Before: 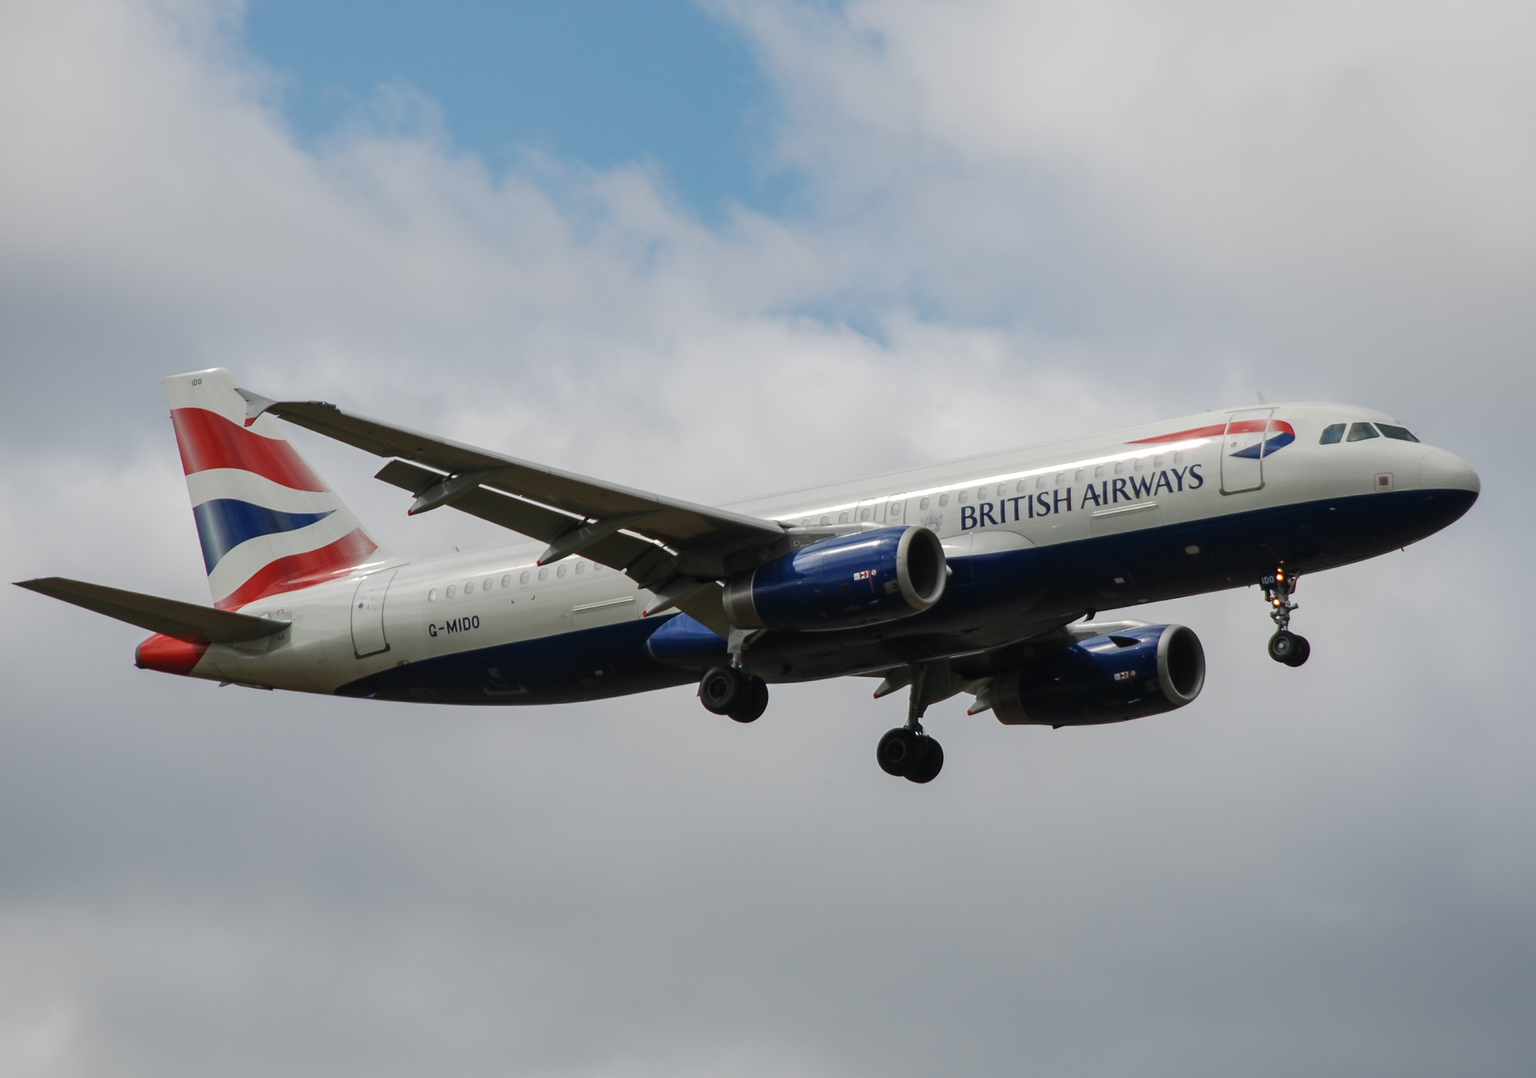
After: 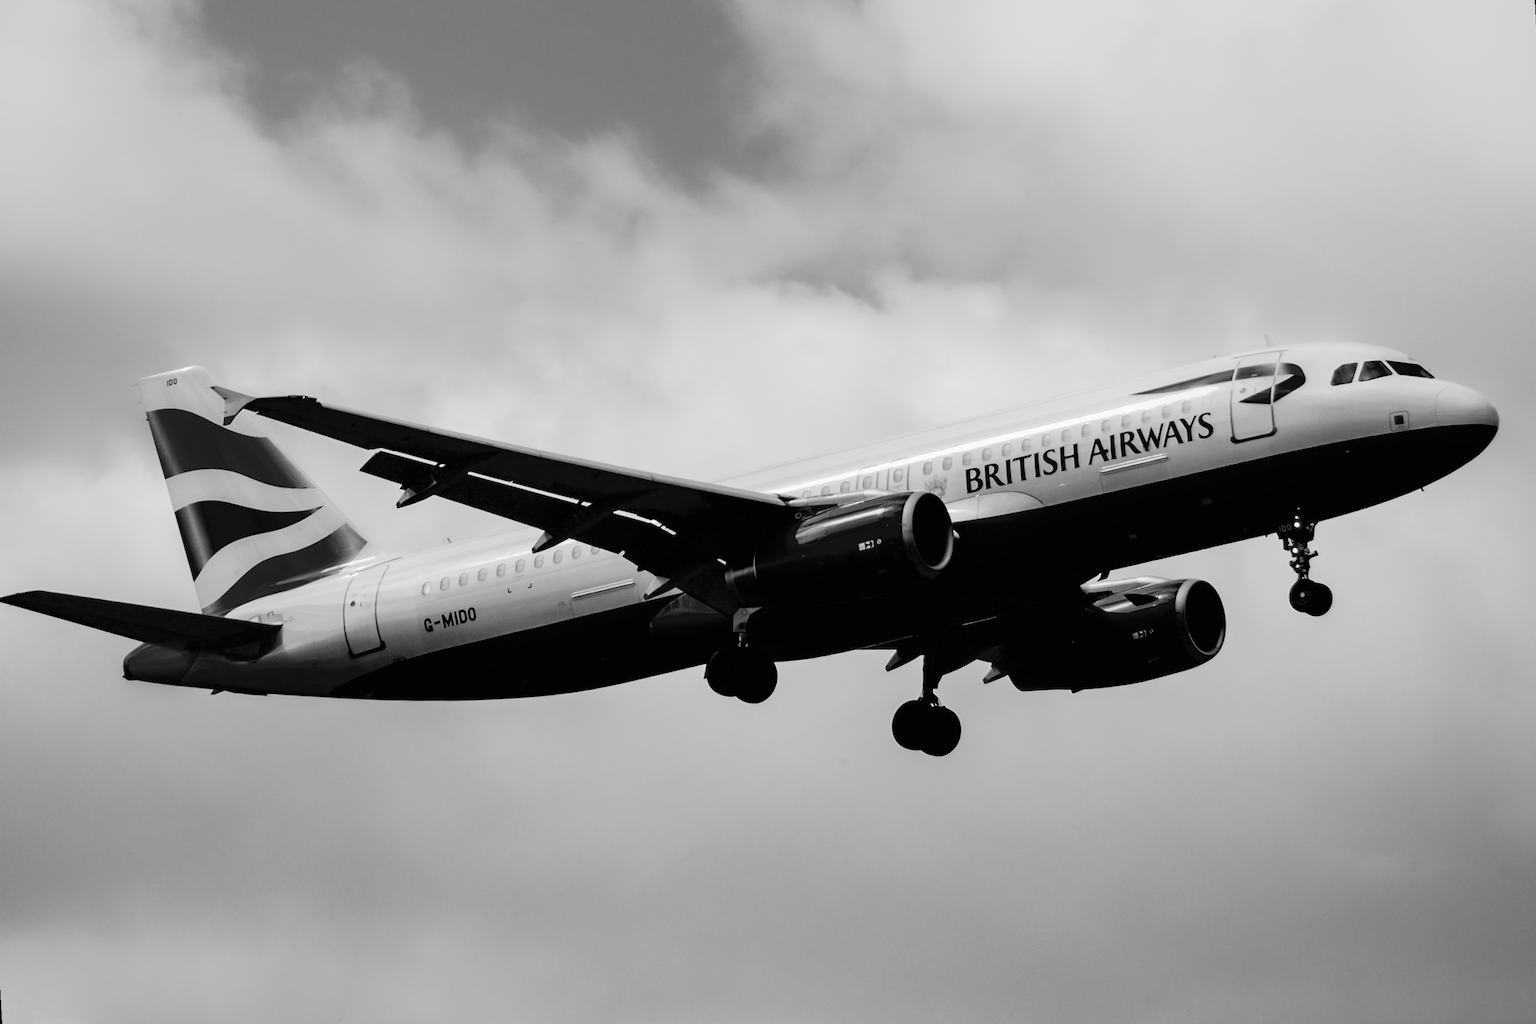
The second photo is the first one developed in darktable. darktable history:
exposure: black level correction 0.056, exposure -0.039 EV, compensate highlight preservation false
tone curve: curves: ch0 [(0, 0.006) (0.046, 0.011) (0.13, 0.062) (0.338, 0.327) (0.494, 0.55) (0.728, 0.835) (1, 1)]; ch1 [(0, 0) (0.346, 0.324) (0.45, 0.431) (0.5, 0.5) (0.522, 0.517) (0.55, 0.57) (1, 1)]; ch2 [(0, 0) (0.453, 0.418) (0.5, 0.5) (0.526, 0.524) (0.554, 0.598) (0.622, 0.679) (0.707, 0.761) (1, 1)], color space Lab, independent channels, preserve colors none
rotate and perspective: rotation -3°, crop left 0.031, crop right 0.968, crop top 0.07, crop bottom 0.93
velvia: strength 40%
white balance: red 0.98, blue 1.034
monochrome: a -11.7, b 1.62, size 0.5, highlights 0.38
vignetting: fall-off start 116.67%, fall-off radius 59.26%, brightness -0.31, saturation -0.056
